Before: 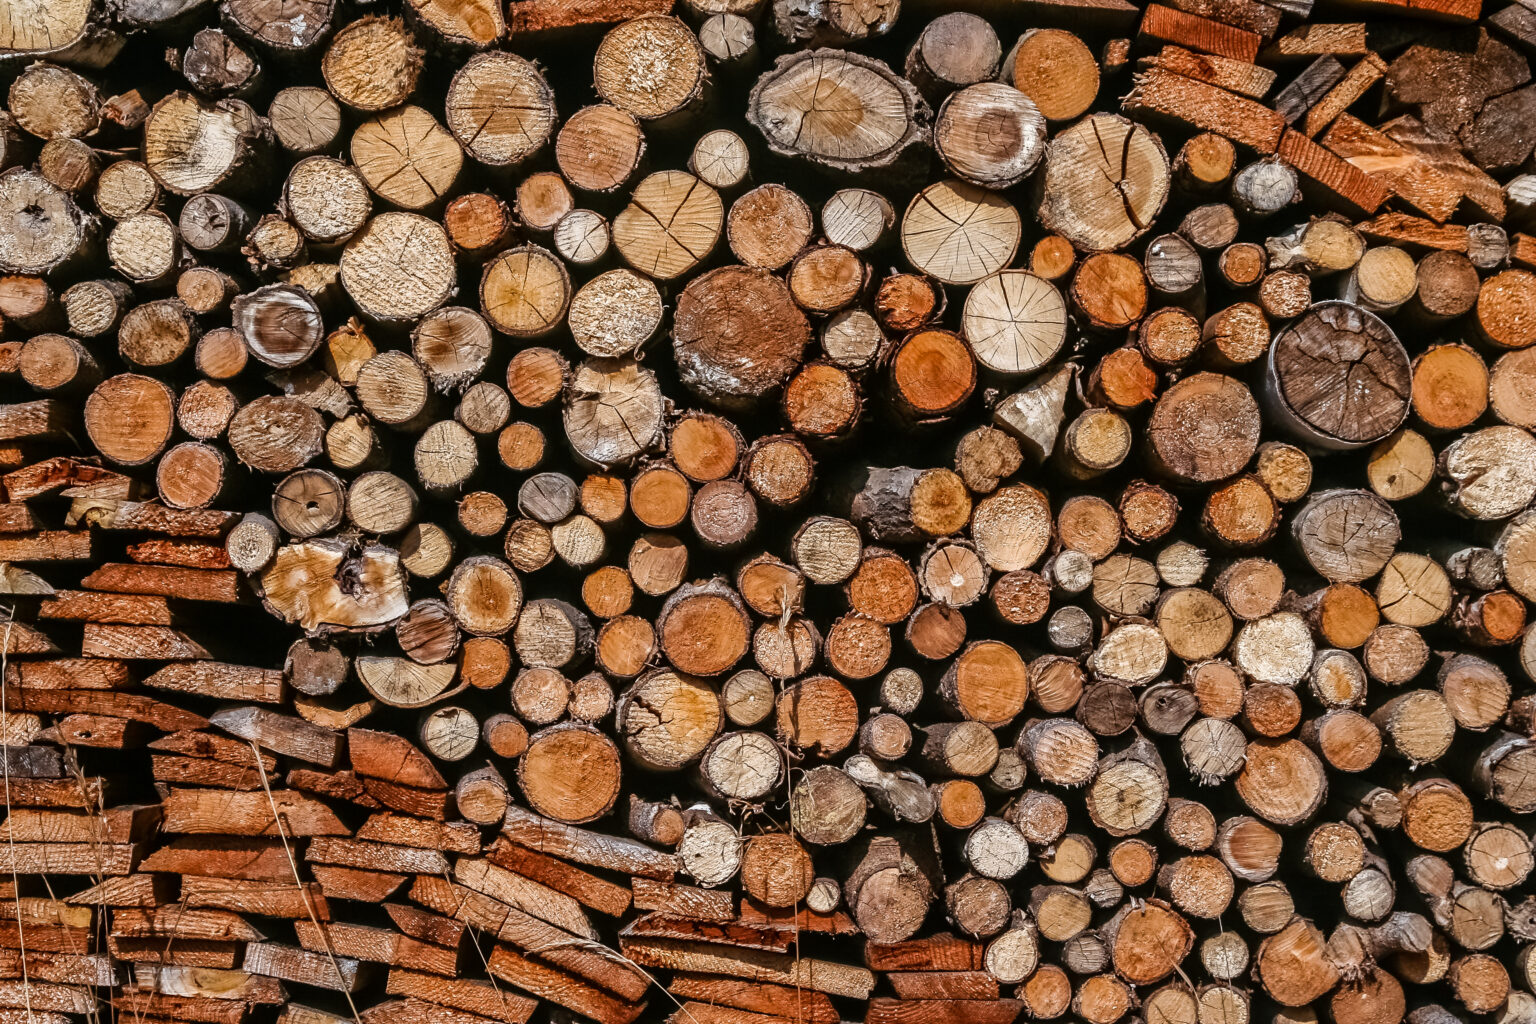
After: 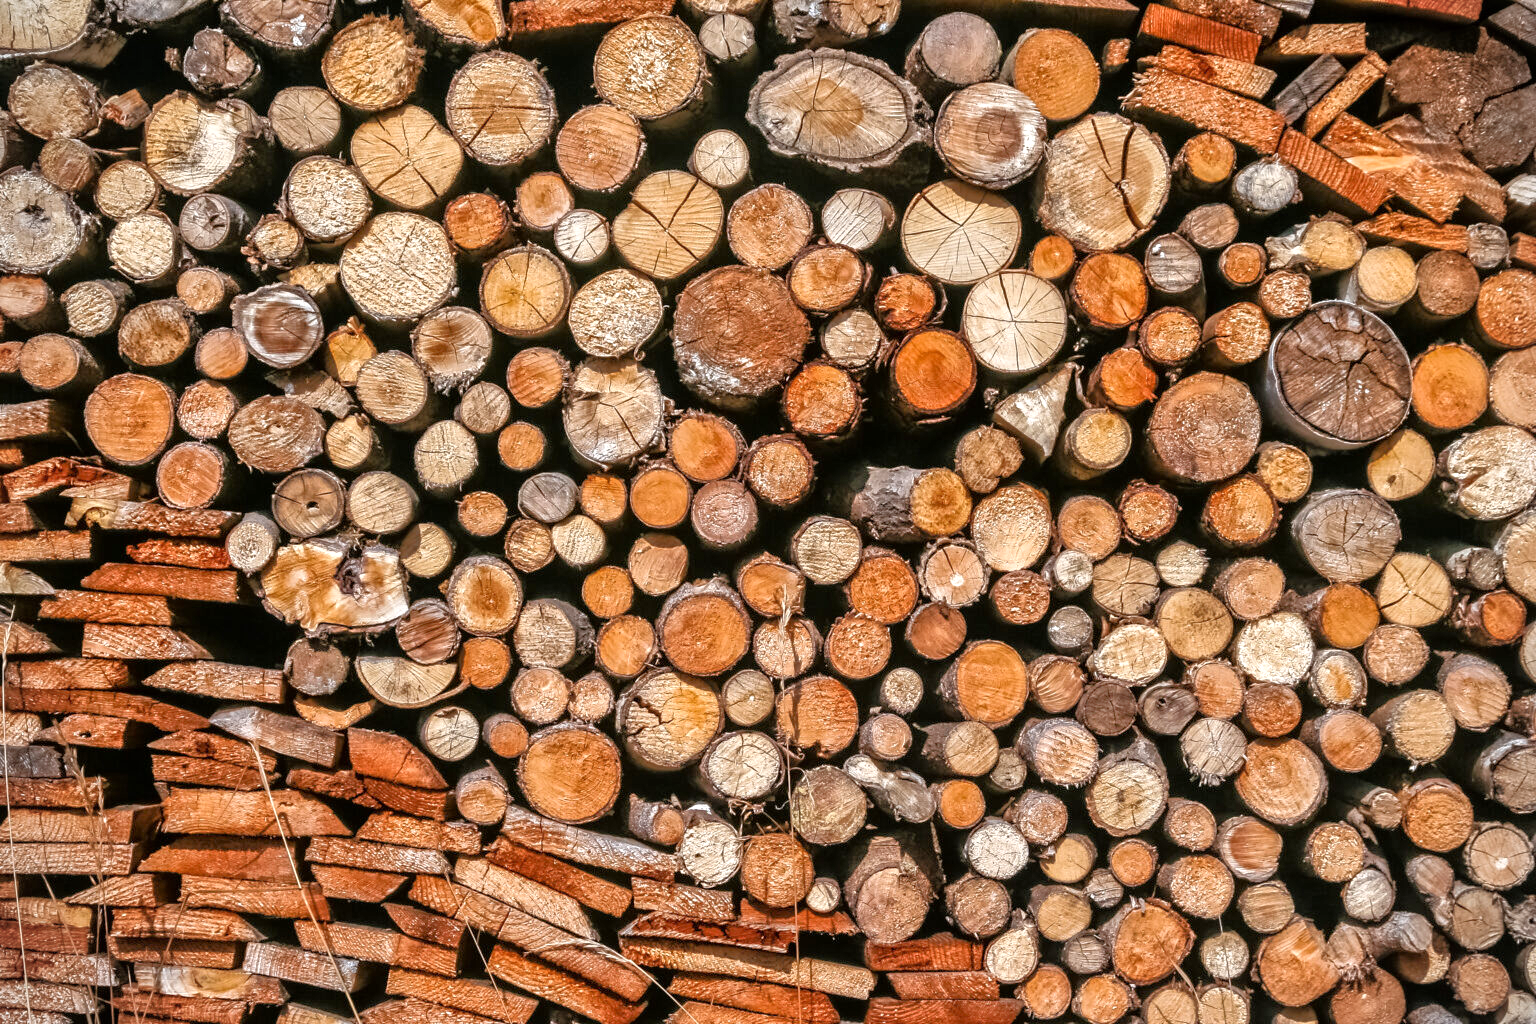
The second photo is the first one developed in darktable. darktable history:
tone equalizer: -7 EV 0.148 EV, -6 EV 0.595 EV, -5 EV 1.16 EV, -4 EV 1.37 EV, -3 EV 1.12 EV, -2 EV 0.6 EV, -1 EV 0.155 EV
exposure: exposure 0.376 EV, compensate highlight preservation false
vignetting: fall-off start 91.8%, unbound false
